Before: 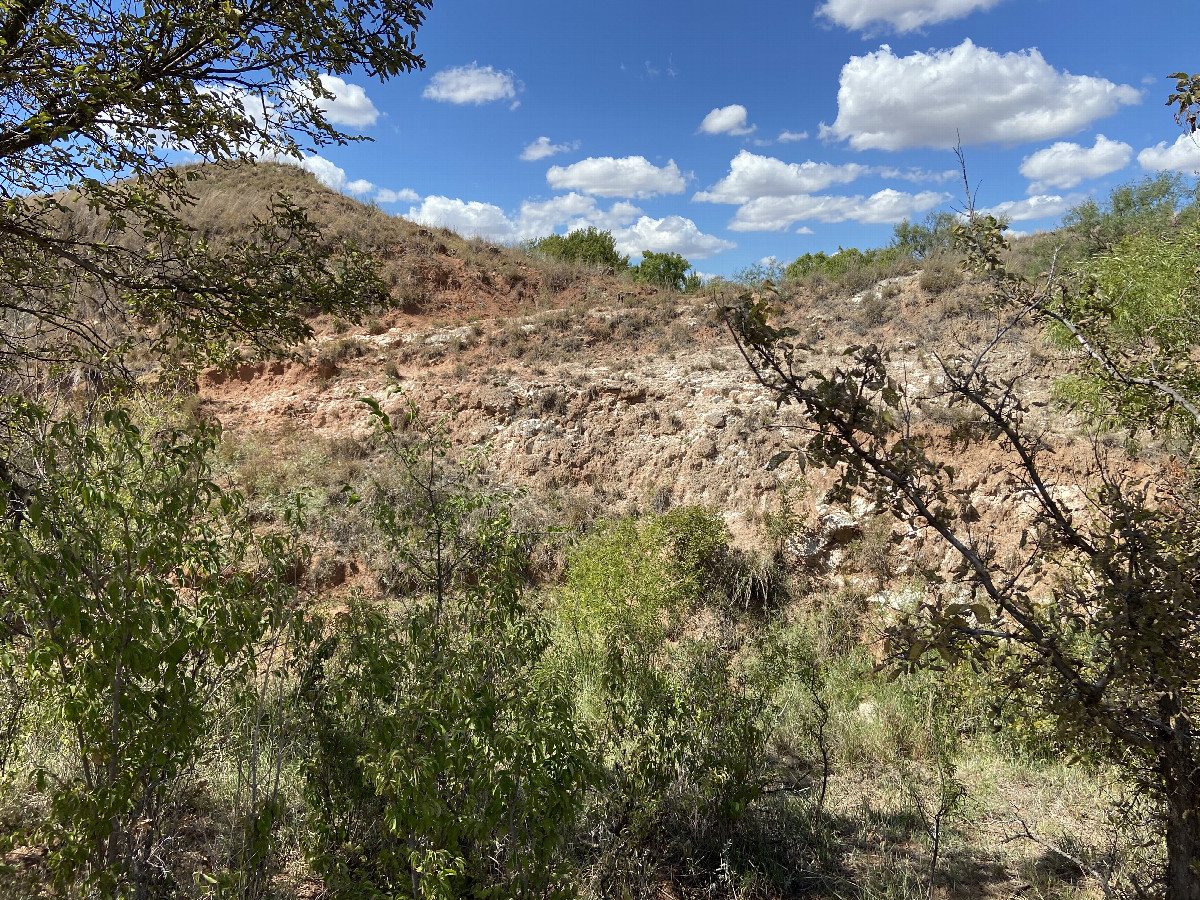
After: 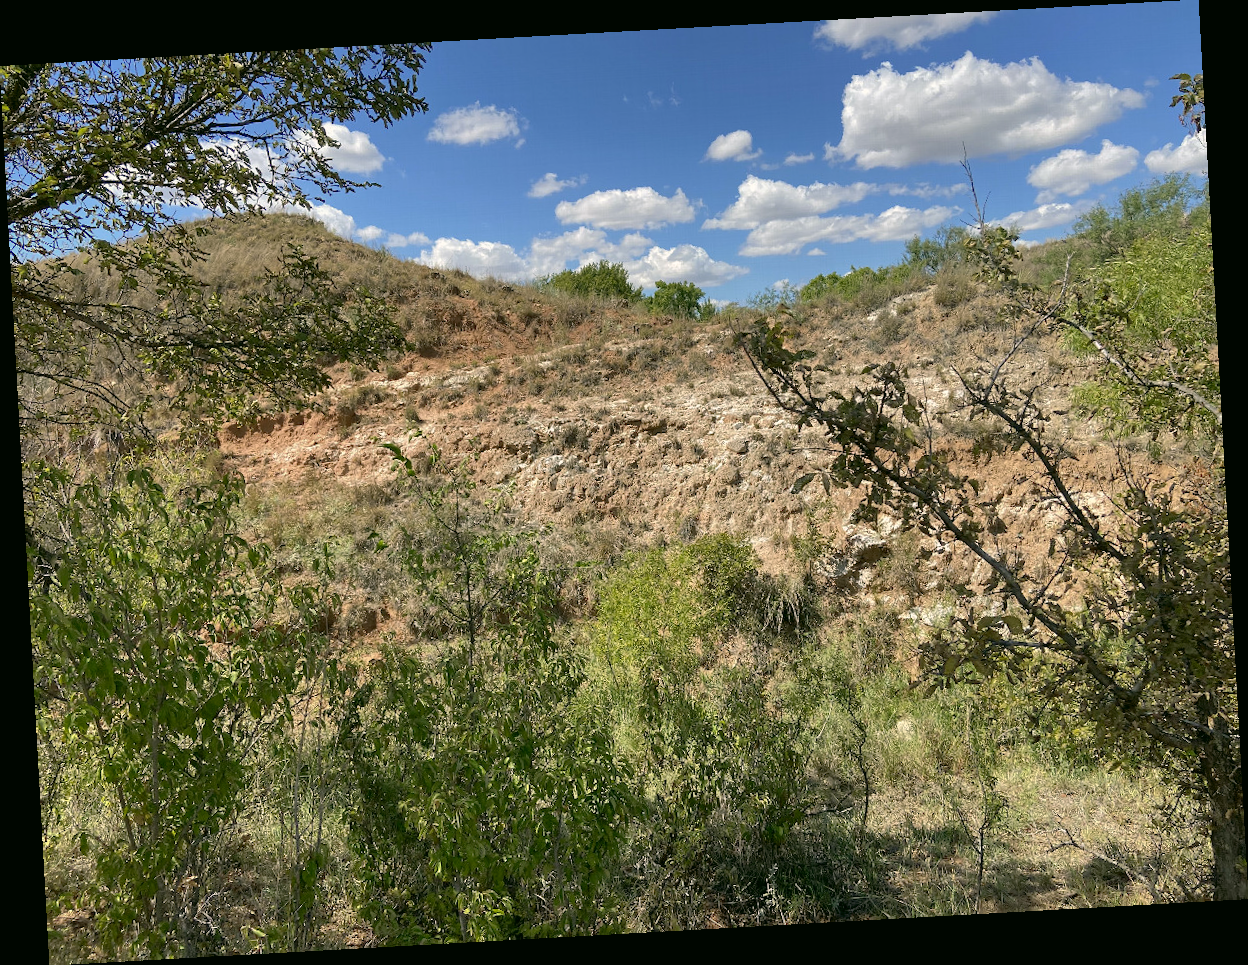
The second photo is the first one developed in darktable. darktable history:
color correction: highlights a* 4.02, highlights b* 4.98, shadows a* -7.55, shadows b* 4.98
exposure: compensate highlight preservation false
shadows and highlights: on, module defaults
rotate and perspective: rotation -3.18°, automatic cropping off
